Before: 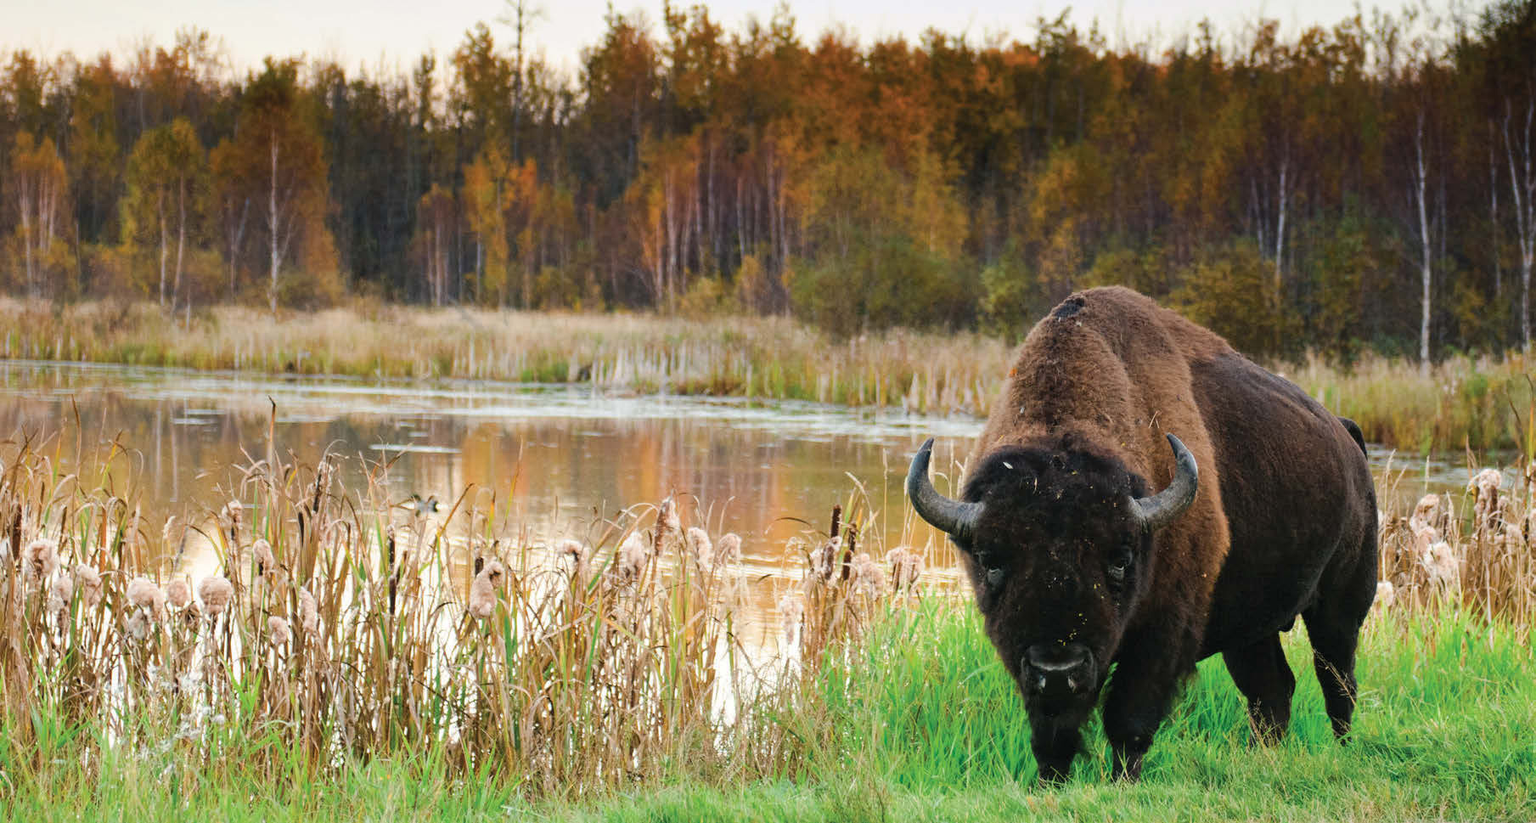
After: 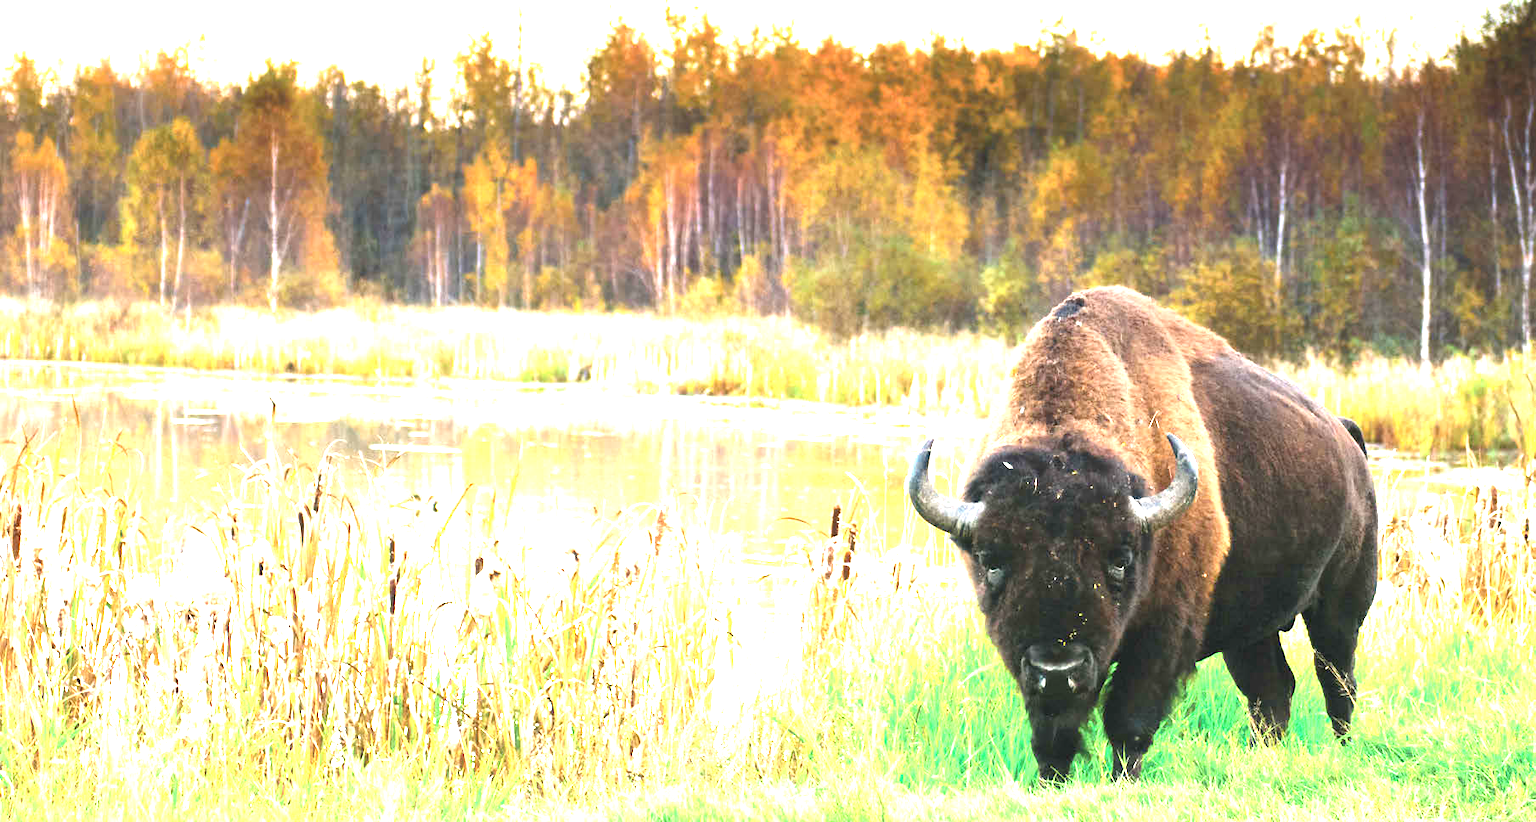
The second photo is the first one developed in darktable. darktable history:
exposure: exposure 2.251 EV, compensate highlight preservation false
contrast equalizer: octaves 7, y [[0.5 ×4, 0.467, 0.376], [0.5 ×6], [0.5 ×6], [0 ×6], [0 ×6]]
